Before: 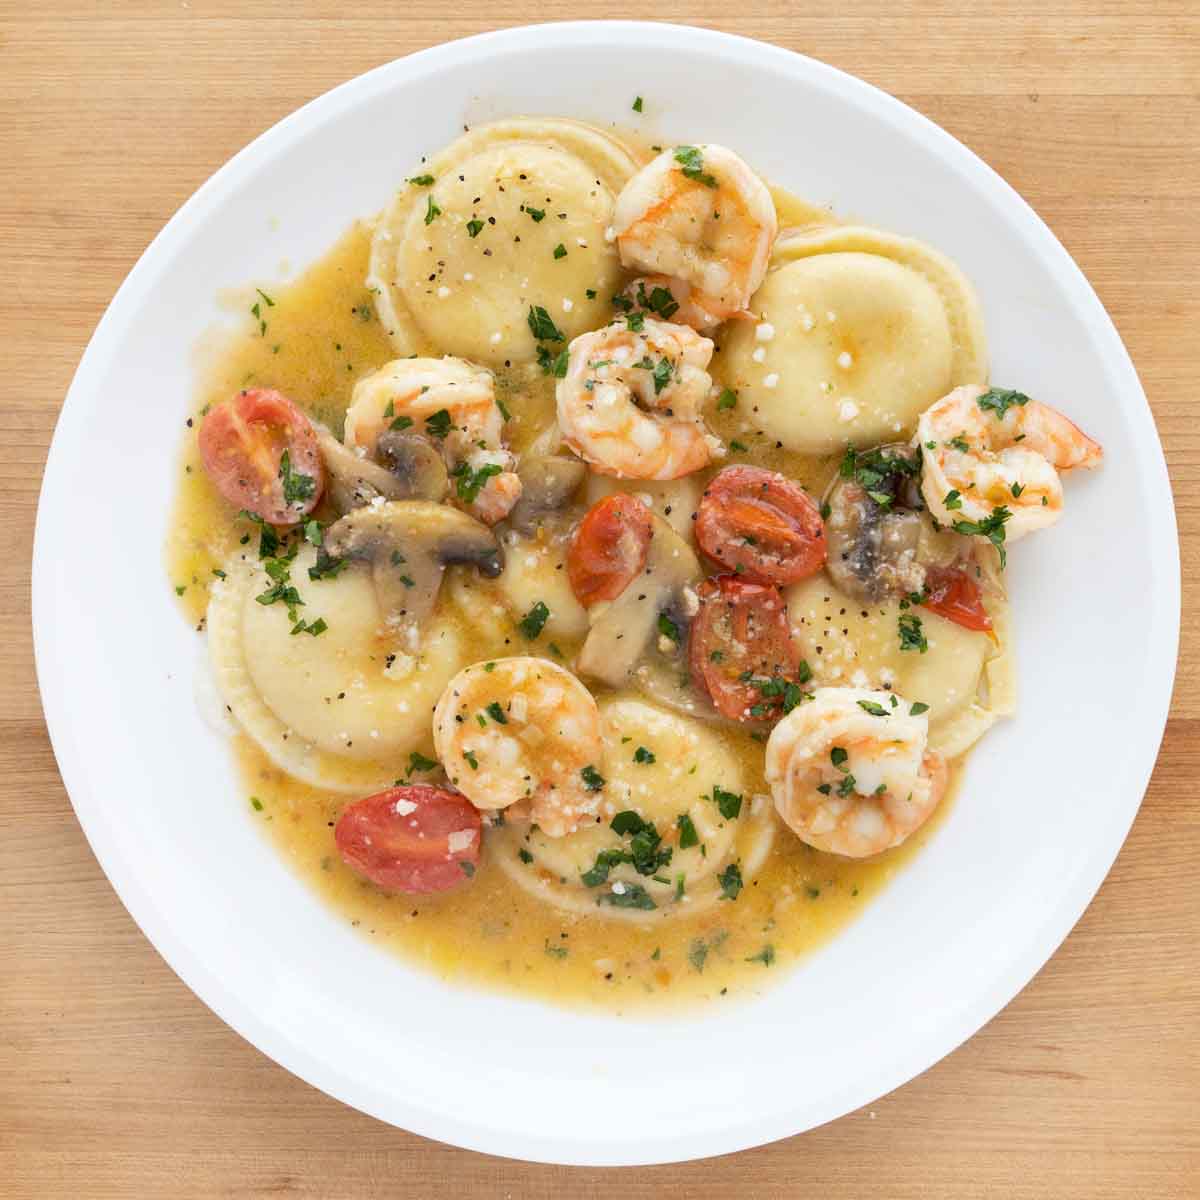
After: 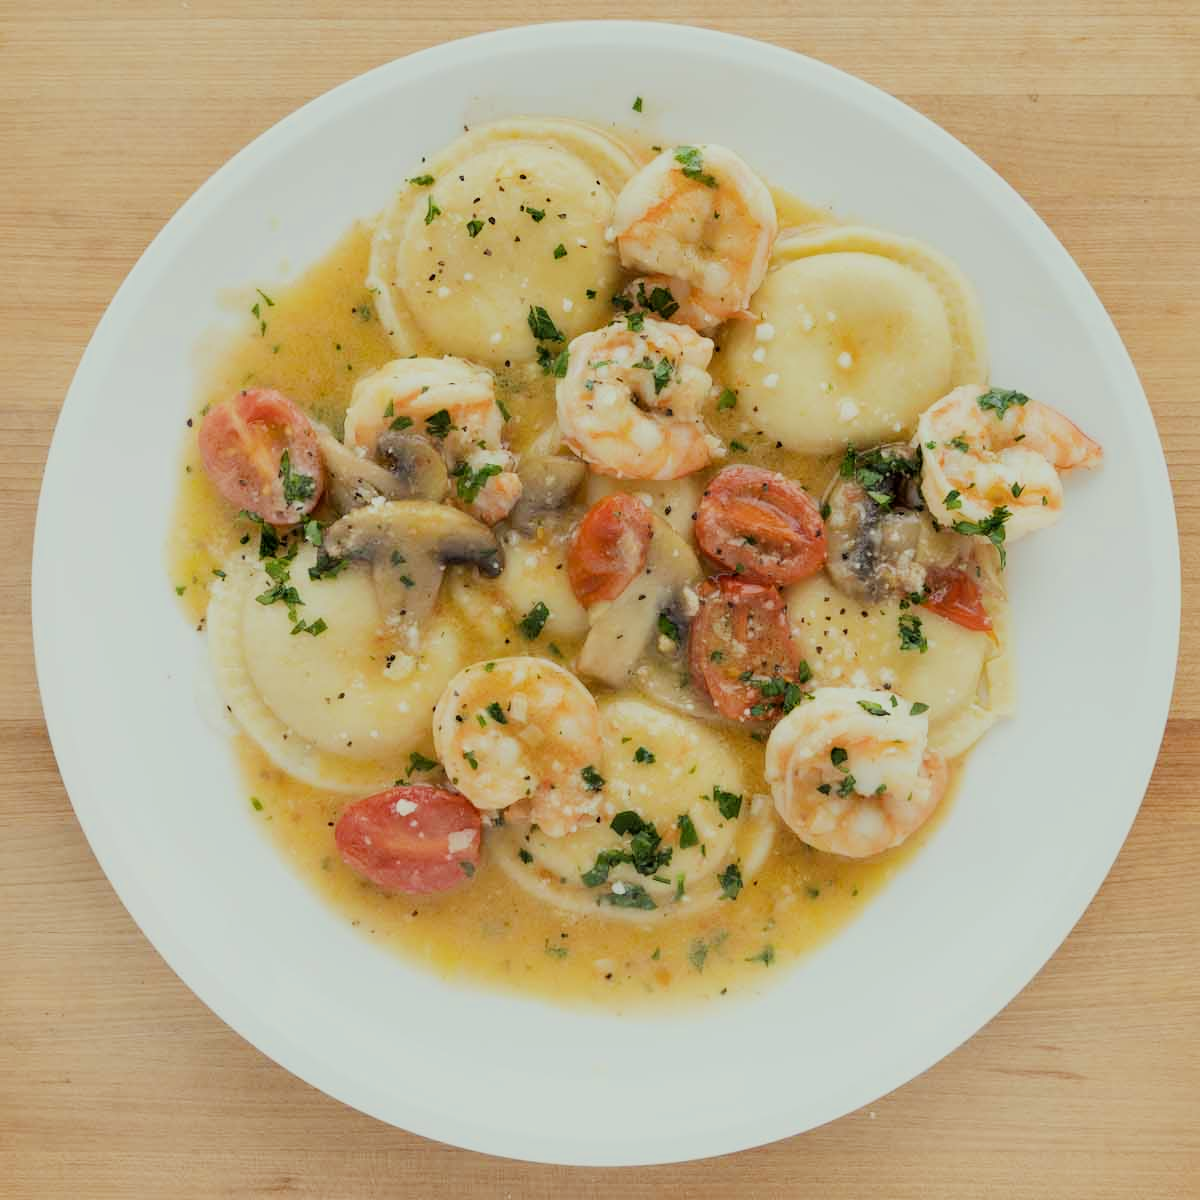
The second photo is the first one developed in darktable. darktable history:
filmic rgb: black relative exposure -7.65 EV, white relative exposure 4.56 EV, hardness 3.61, iterations of high-quality reconstruction 0
color correction: highlights a* -4.55, highlights b* 5.06, saturation 0.954
